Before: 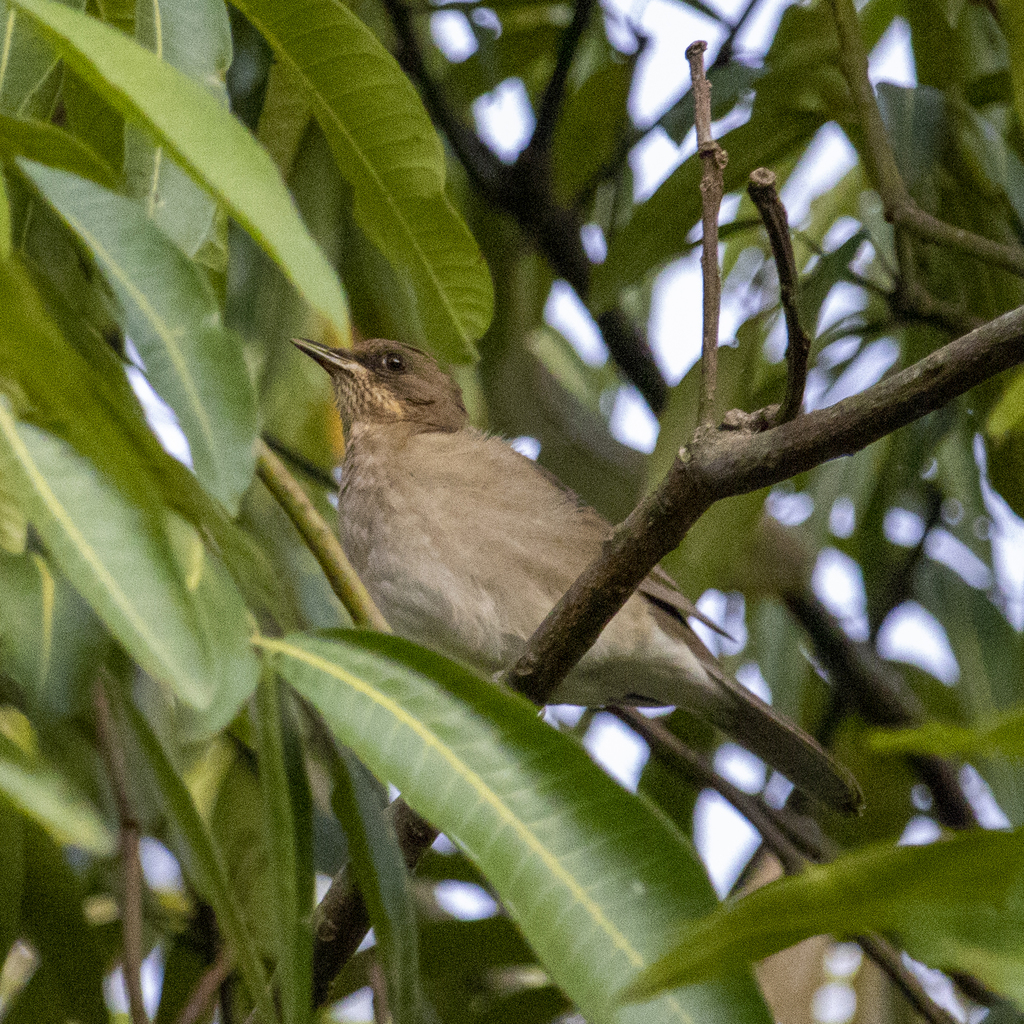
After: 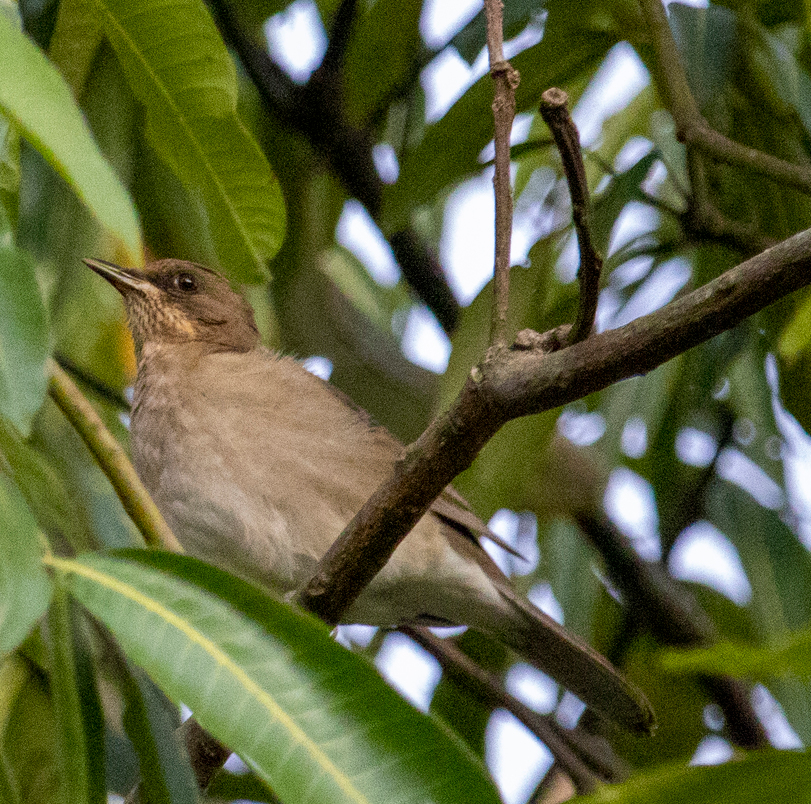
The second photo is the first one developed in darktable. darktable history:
crop and rotate: left 20.393%, top 7.863%, right 0.33%, bottom 13.6%
